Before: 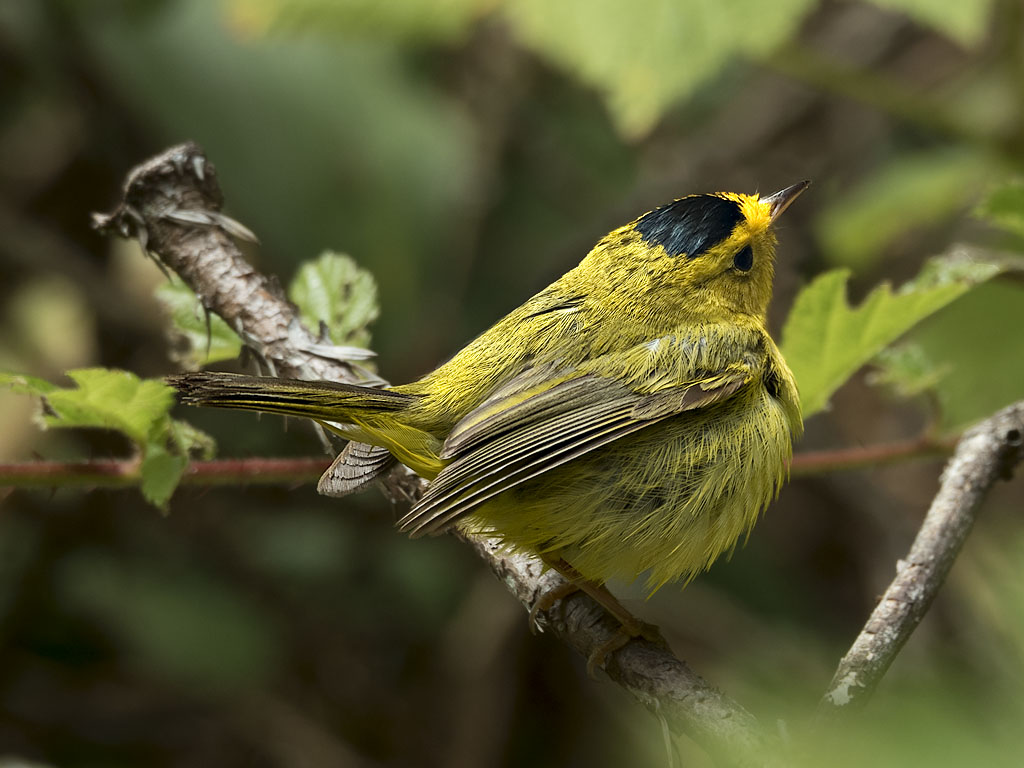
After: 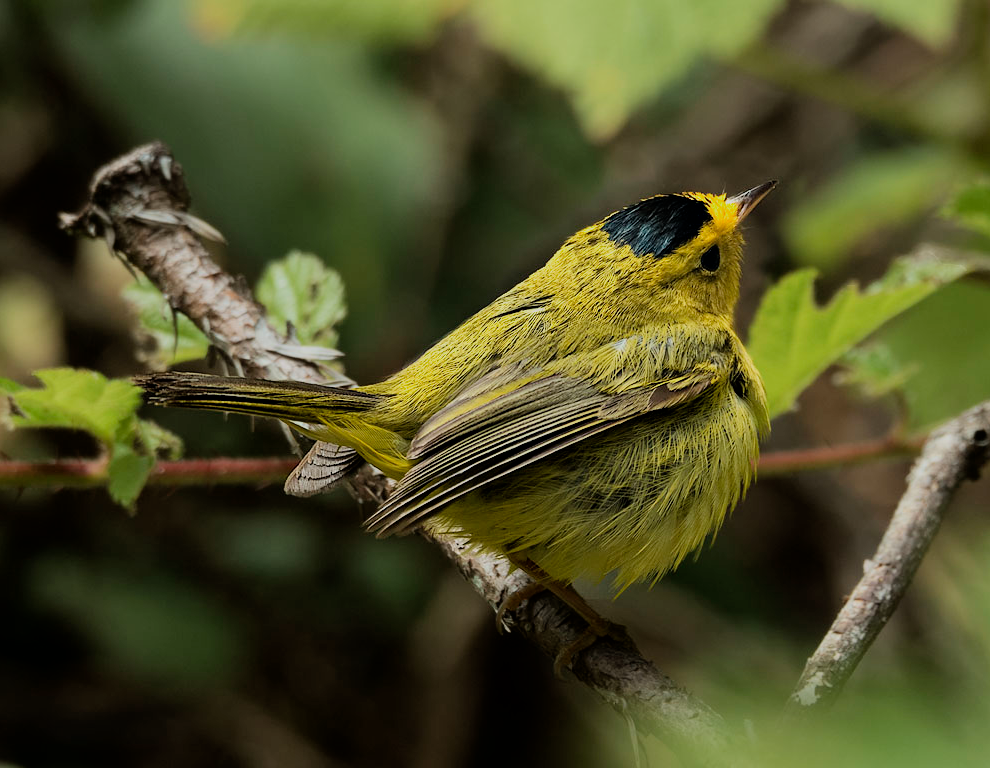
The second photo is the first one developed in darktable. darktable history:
crop and rotate: left 3.238%
filmic rgb: black relative exposure -7.65 EV, white relative exposure 4.56 EV, hardness 3.61, color science v6 (2022)
